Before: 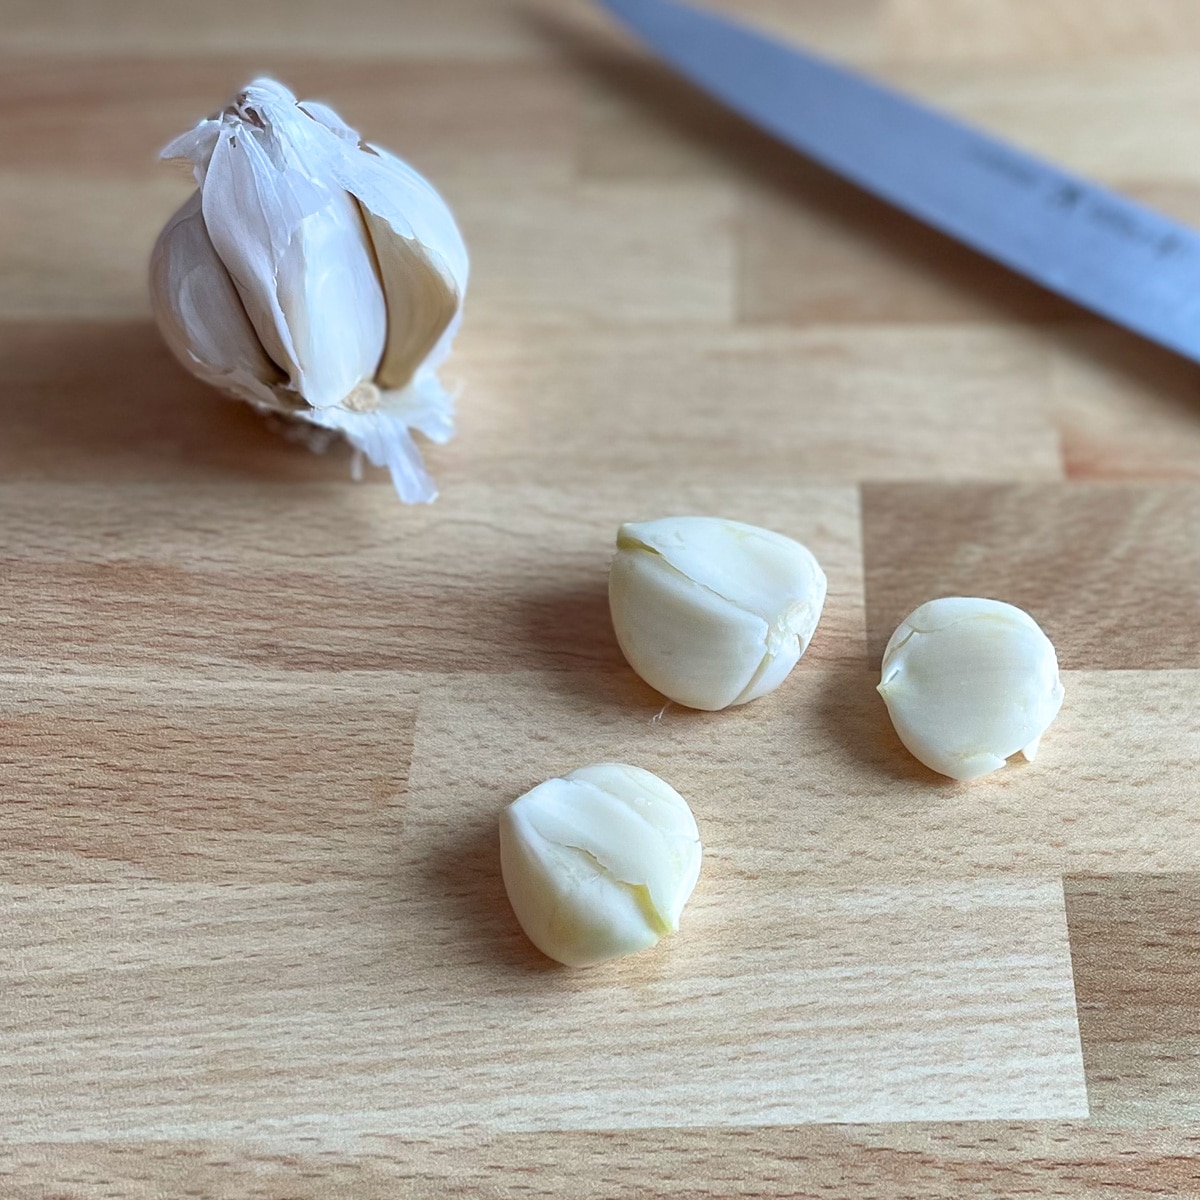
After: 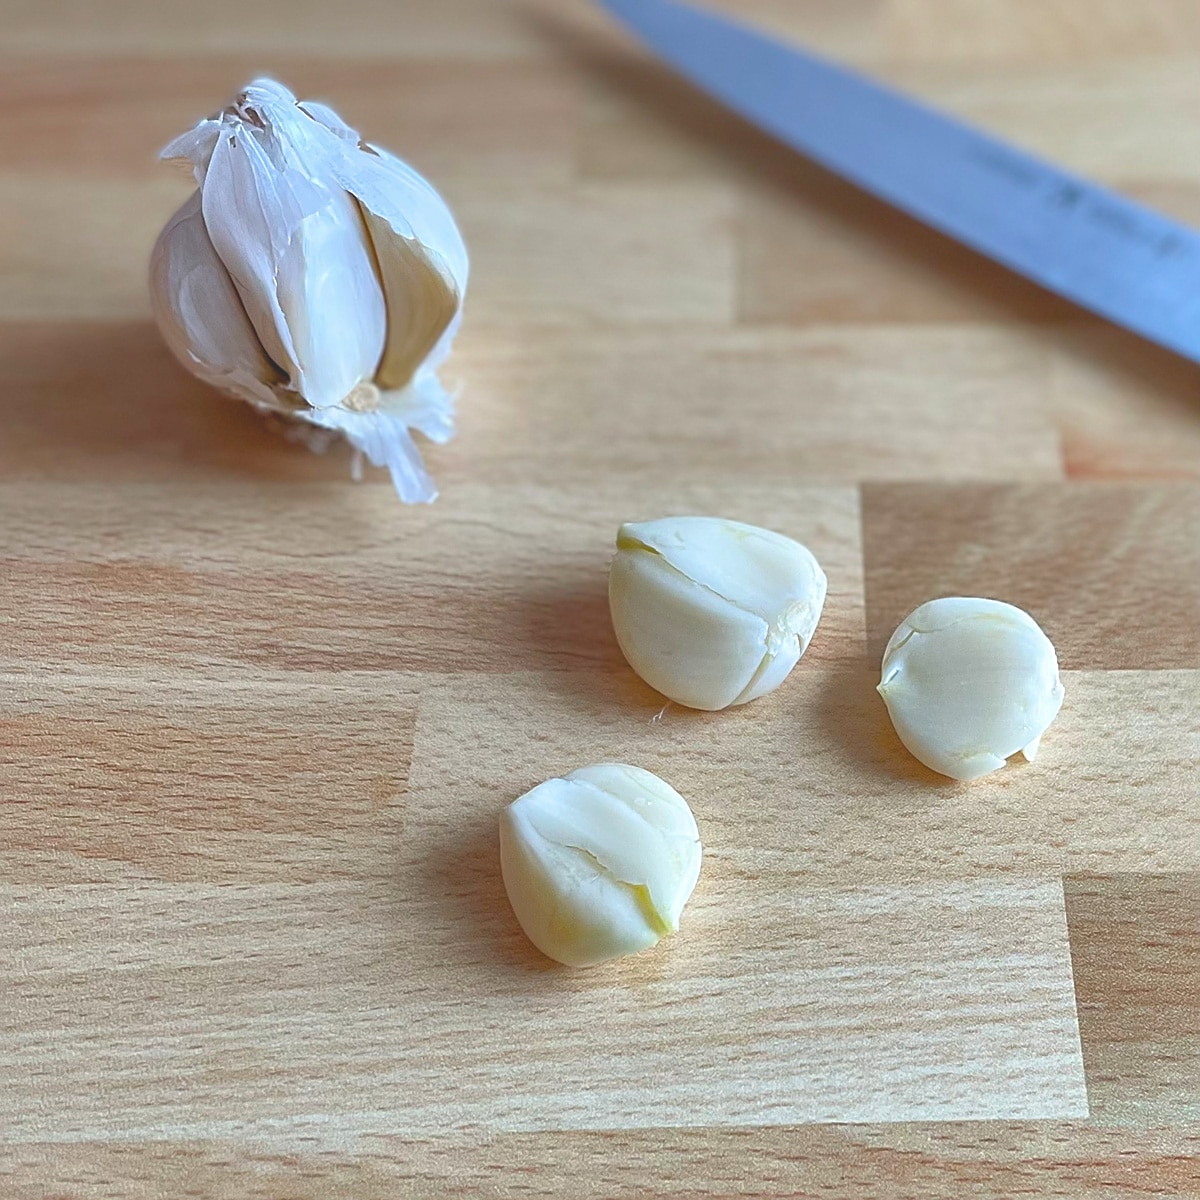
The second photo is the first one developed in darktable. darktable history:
sharpen: on, module defaults
color balance rgb: global offset › hue 172.33°, linear chroma grading › mid-tones 7.365%, perceptual saturation grading › global saturation 28.992%, perceptual saturation grading › mid-tones 12.775%, perceptual saturation grading › shadows 9.788%
shadows and highlights: on, module defaults
tone curve: curves: ch0 [(0, 0.137) (1, 1)], preserve colors none
